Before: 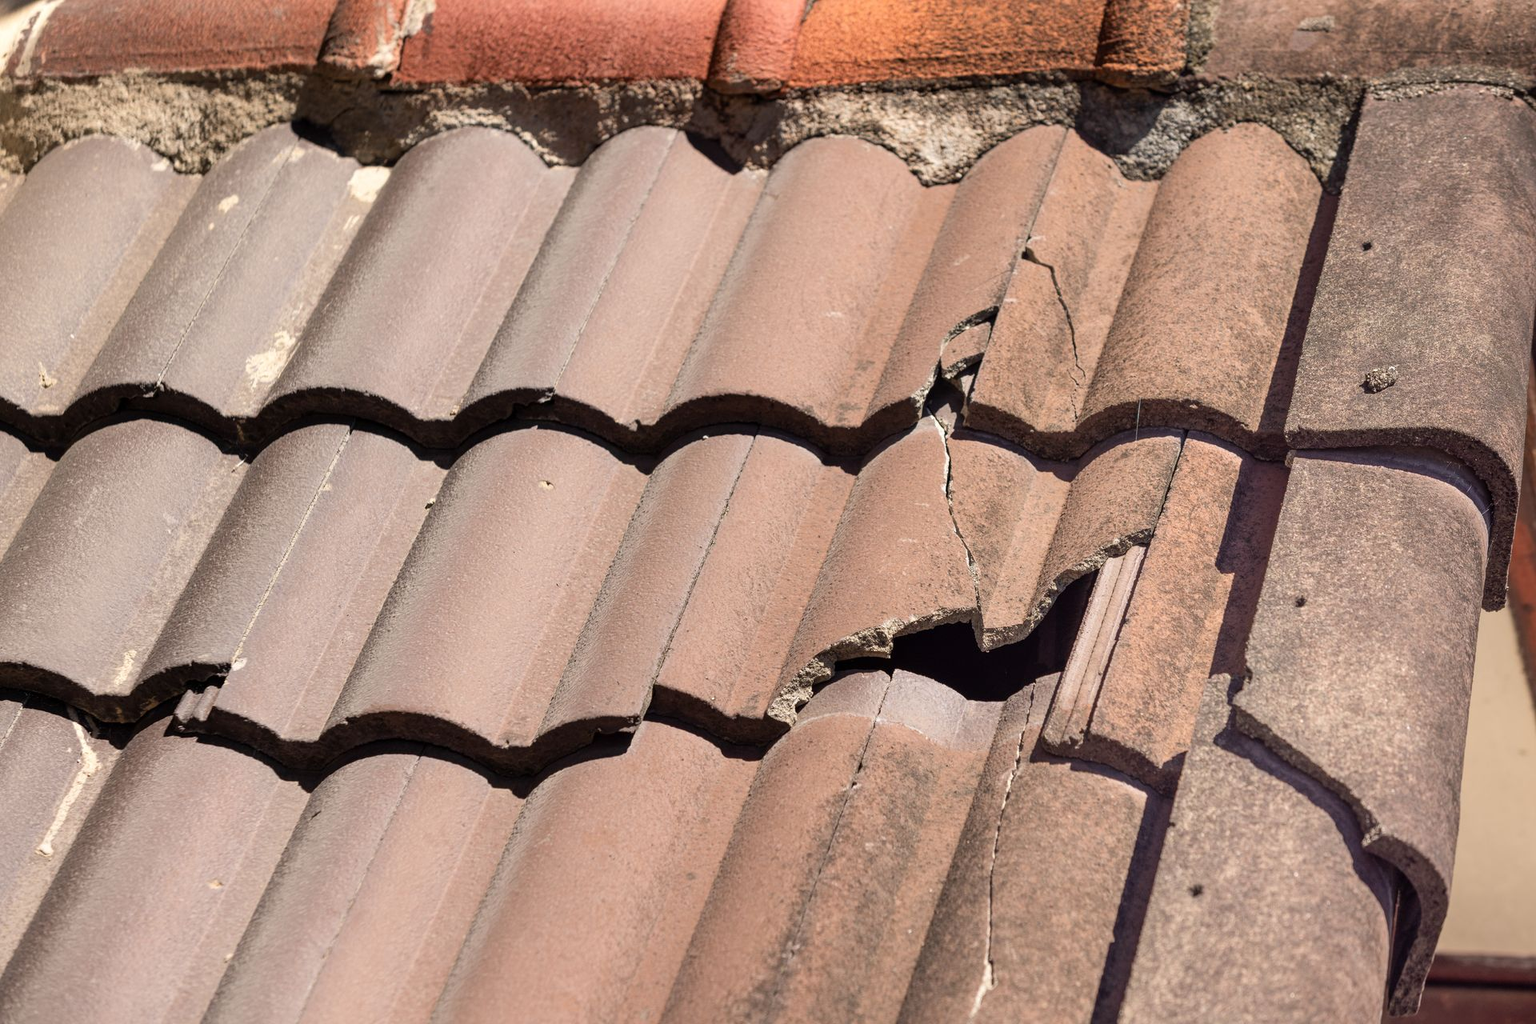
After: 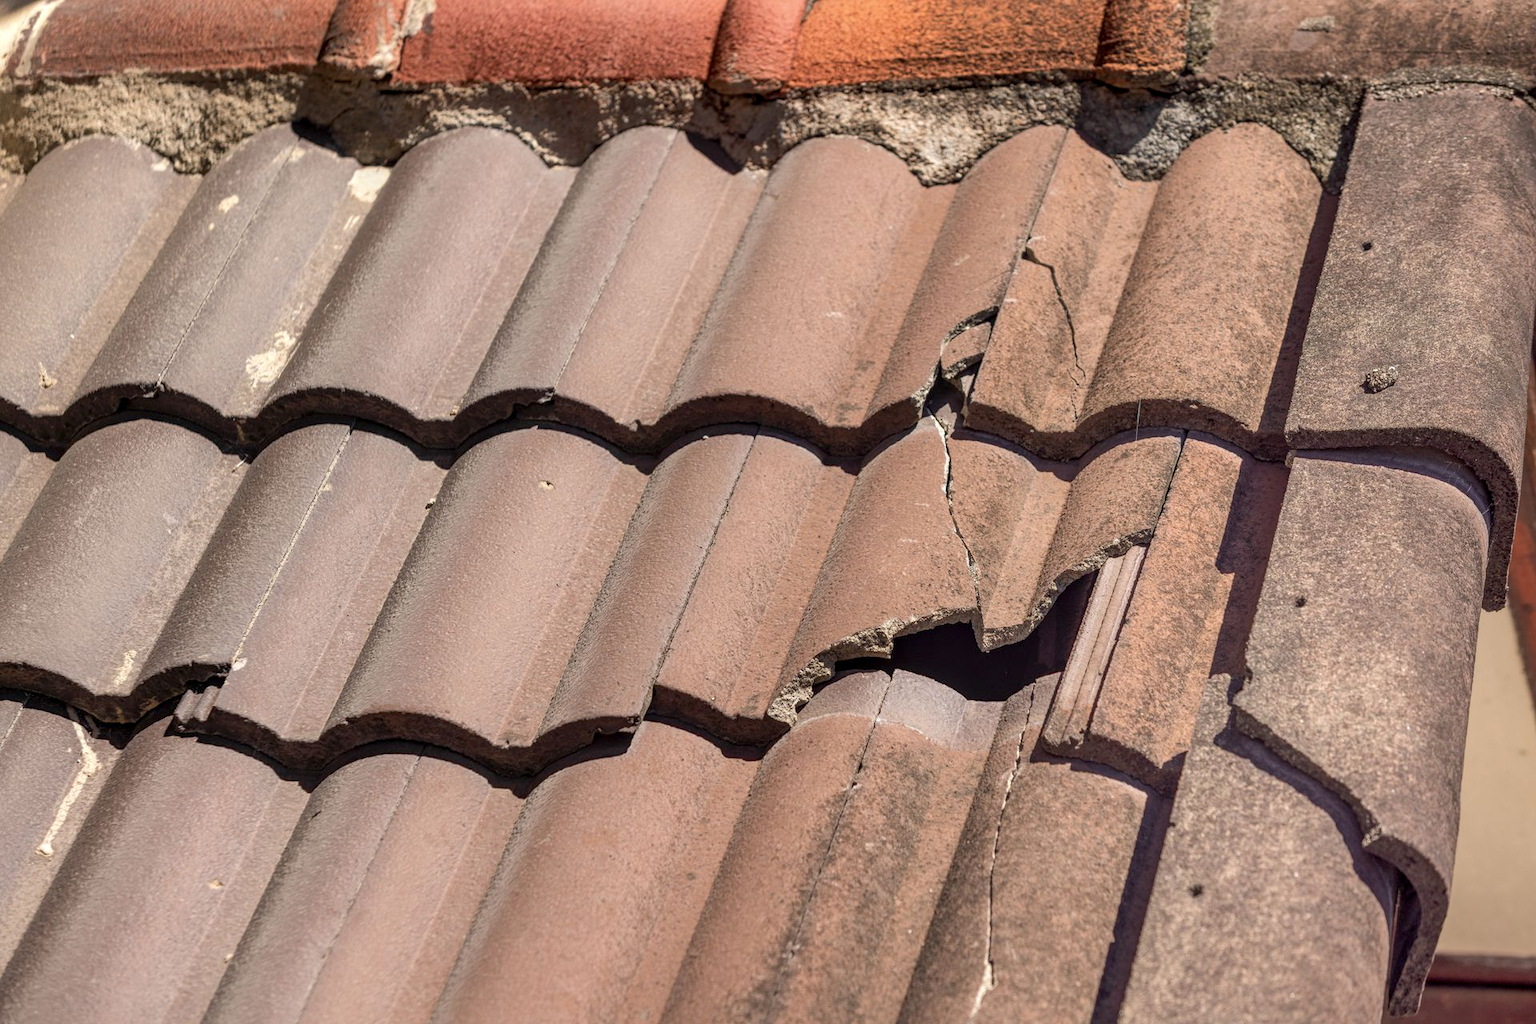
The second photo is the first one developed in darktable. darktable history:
shadows and highlights: highlights color adjustment 40.14%
local contrast: on, module defaults
